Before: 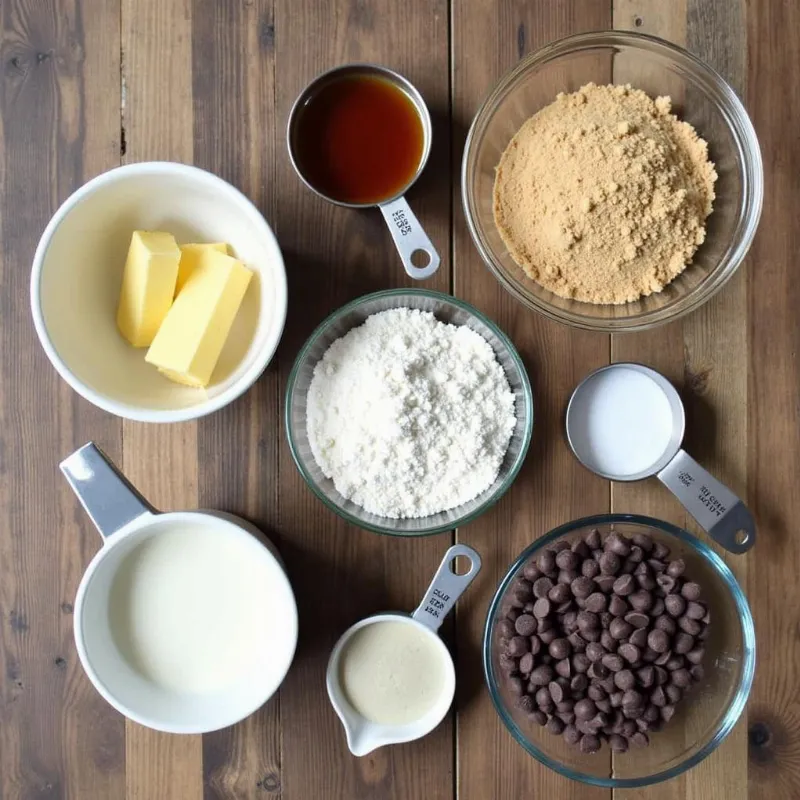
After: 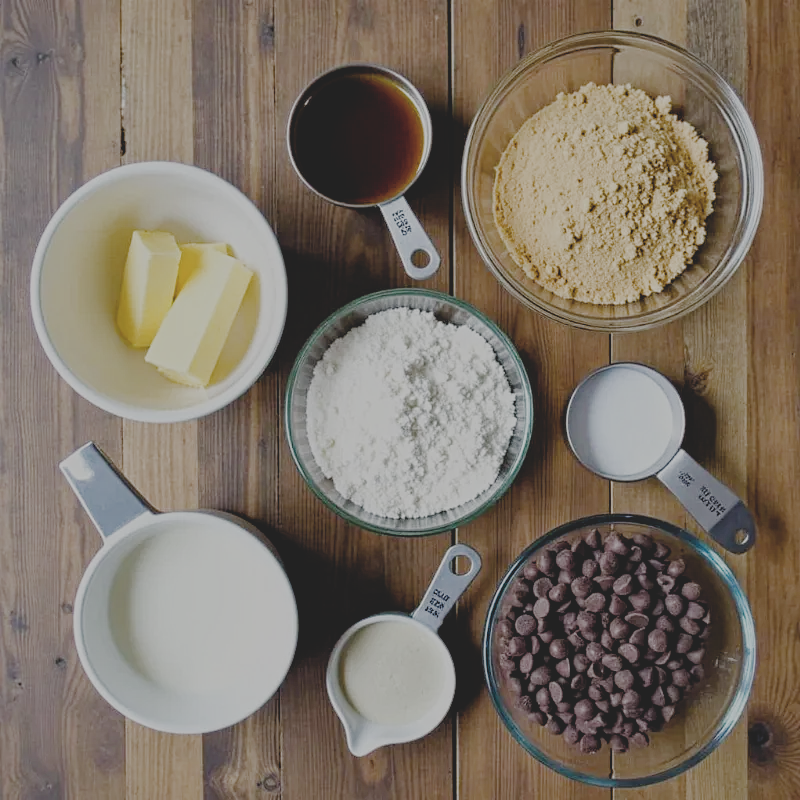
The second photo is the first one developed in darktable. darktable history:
color balance rgb: perceptual saturation grading › global saturation 40.465%, perceptual saturation grading › highlights -25.701%, perceptual saturation grading › mid-tones 34.858%, perceptual saturation grading › shadows 35.483%, global vibrance 20%
contrast equalizer: y [[0.5, 0.5, 0.5, 0.539, 0.64, 0.611], [0.5 ×6], [0.5 ×6], [0 ×6], [0 ×6]]
contrast brightness saturation: contrast -0.259, saturation -0.431
tone equalizer: on, module defaults
filmic rgb: black relative exposure -6.98 EV, white relative exposure 5.64 EV, hardness 2.86, add noise in highlights 0.001, preserve chrominance no, color science v3 (2019), use custom middle-gray values true, contrast in highlights soft
